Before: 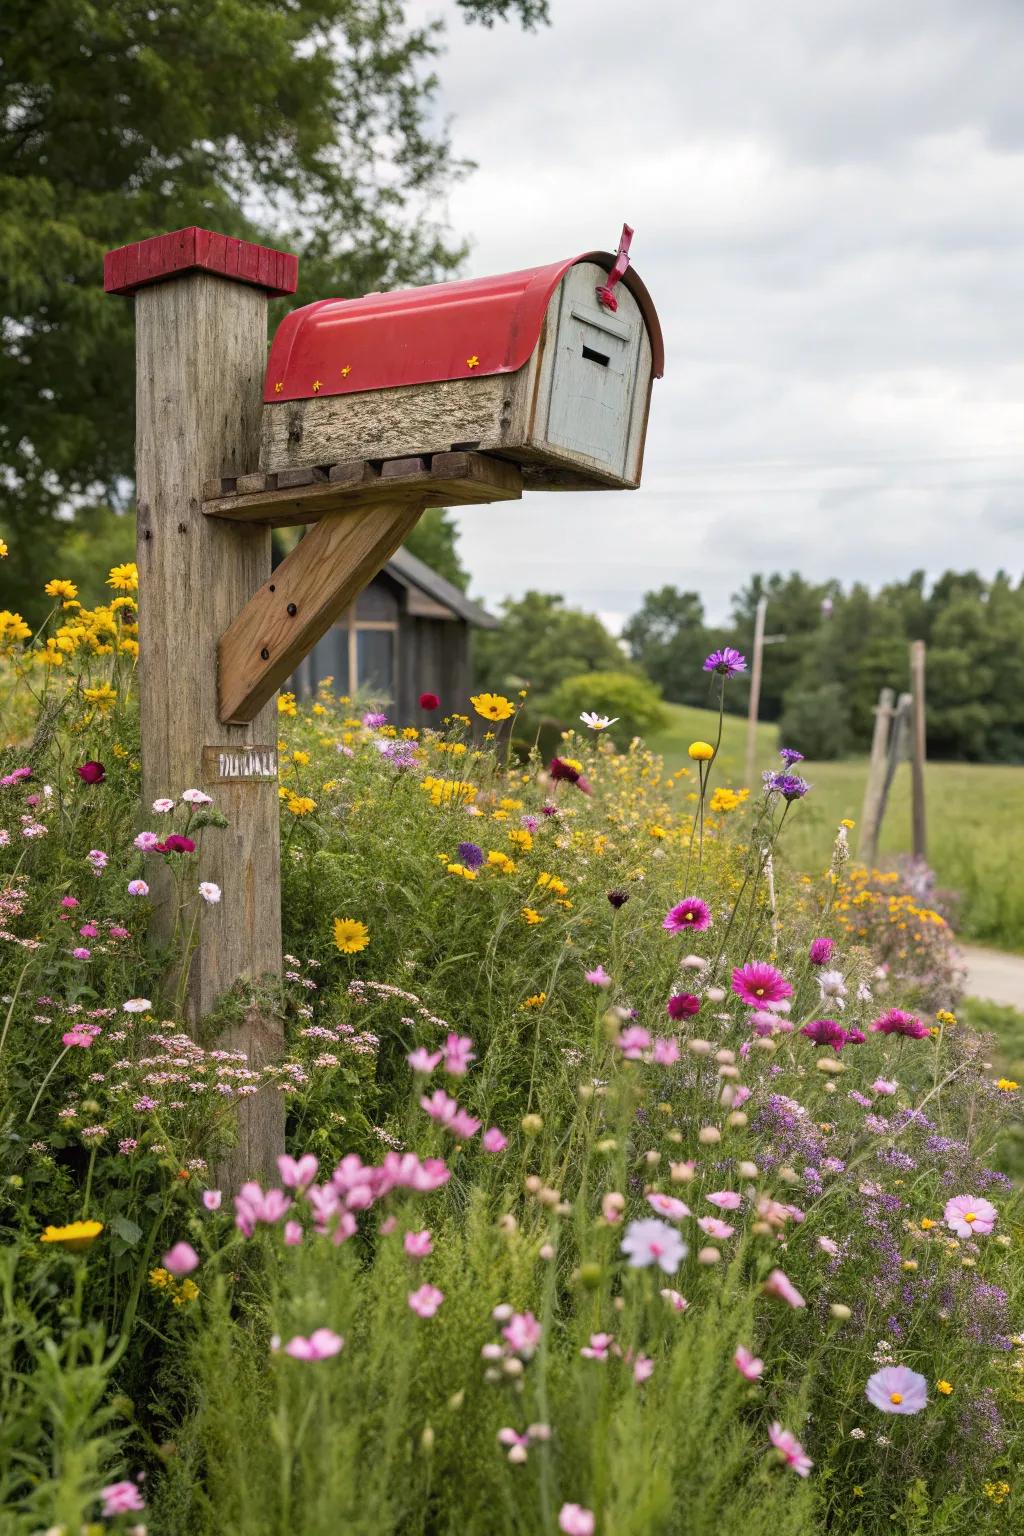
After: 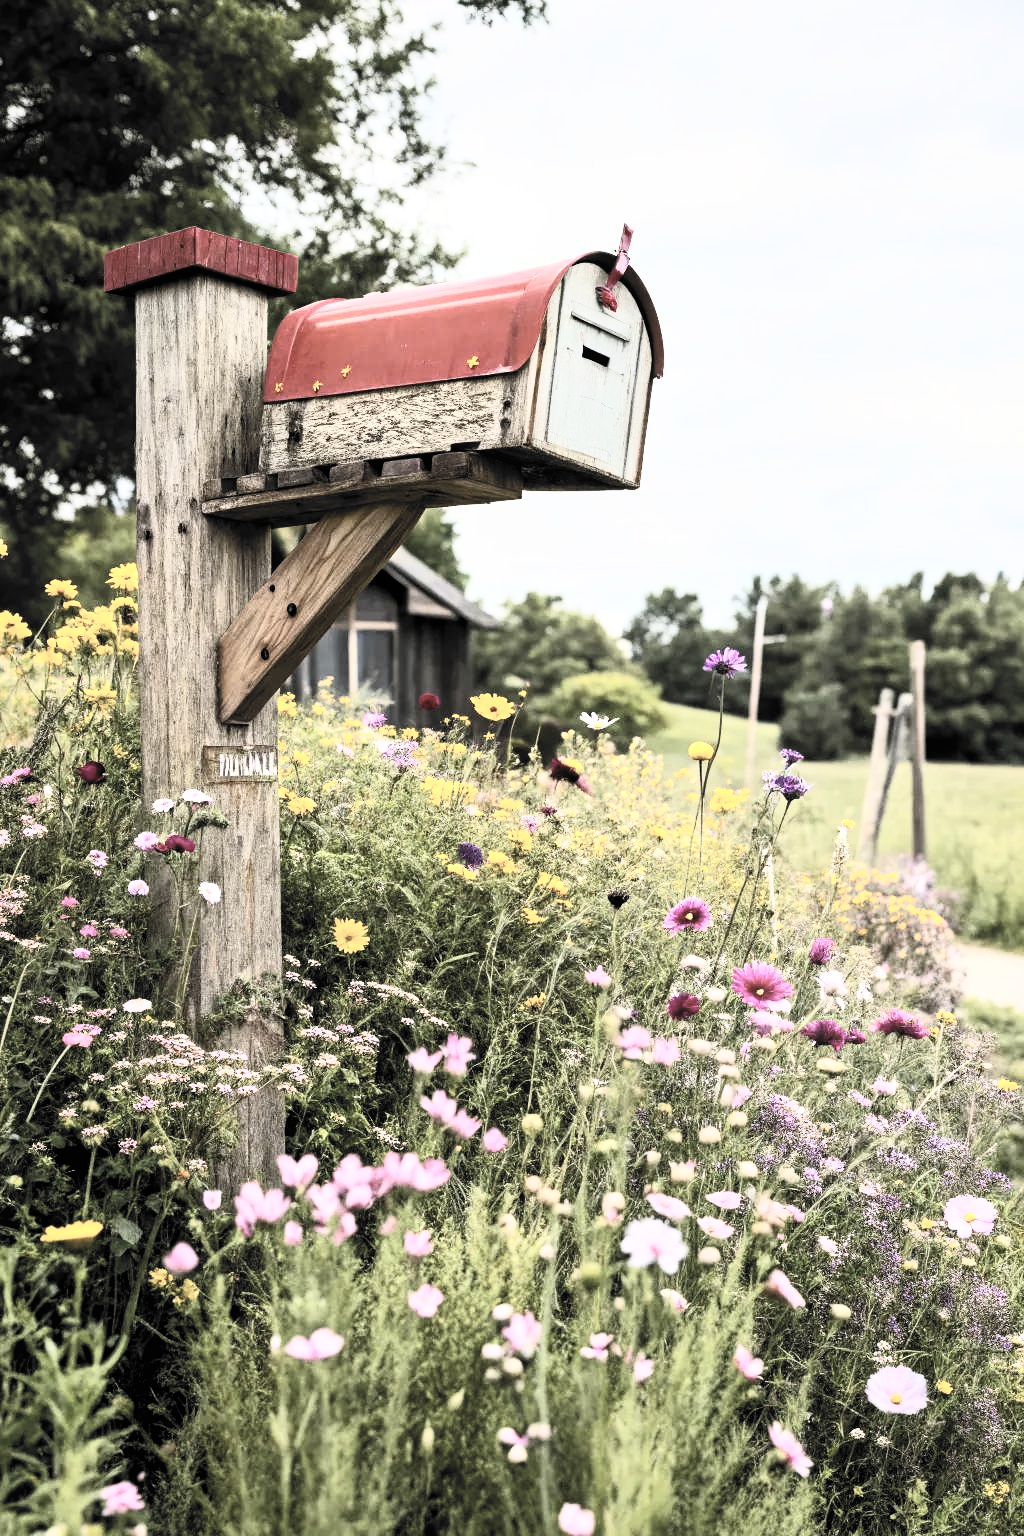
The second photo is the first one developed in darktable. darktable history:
color correction: highlights b* -0.008
contrast brightness saturation: contrast 0.557, brightness 0.576, saturation -0.328
local contrast: mode bilateral grid, contrast 21, coarseness 49, detail 119%, midtone range 0.2
filmic rgb: black relative exposure -5.07 EV, white relative exposure 3.19 EV, threshold 2.99 EV, hardness 3.48, contrast 1.184, highlights saturation mix -30.13%, color science v6 (2022), iterations of high-quality reconstruction 0, enable highlight reconstruction true
